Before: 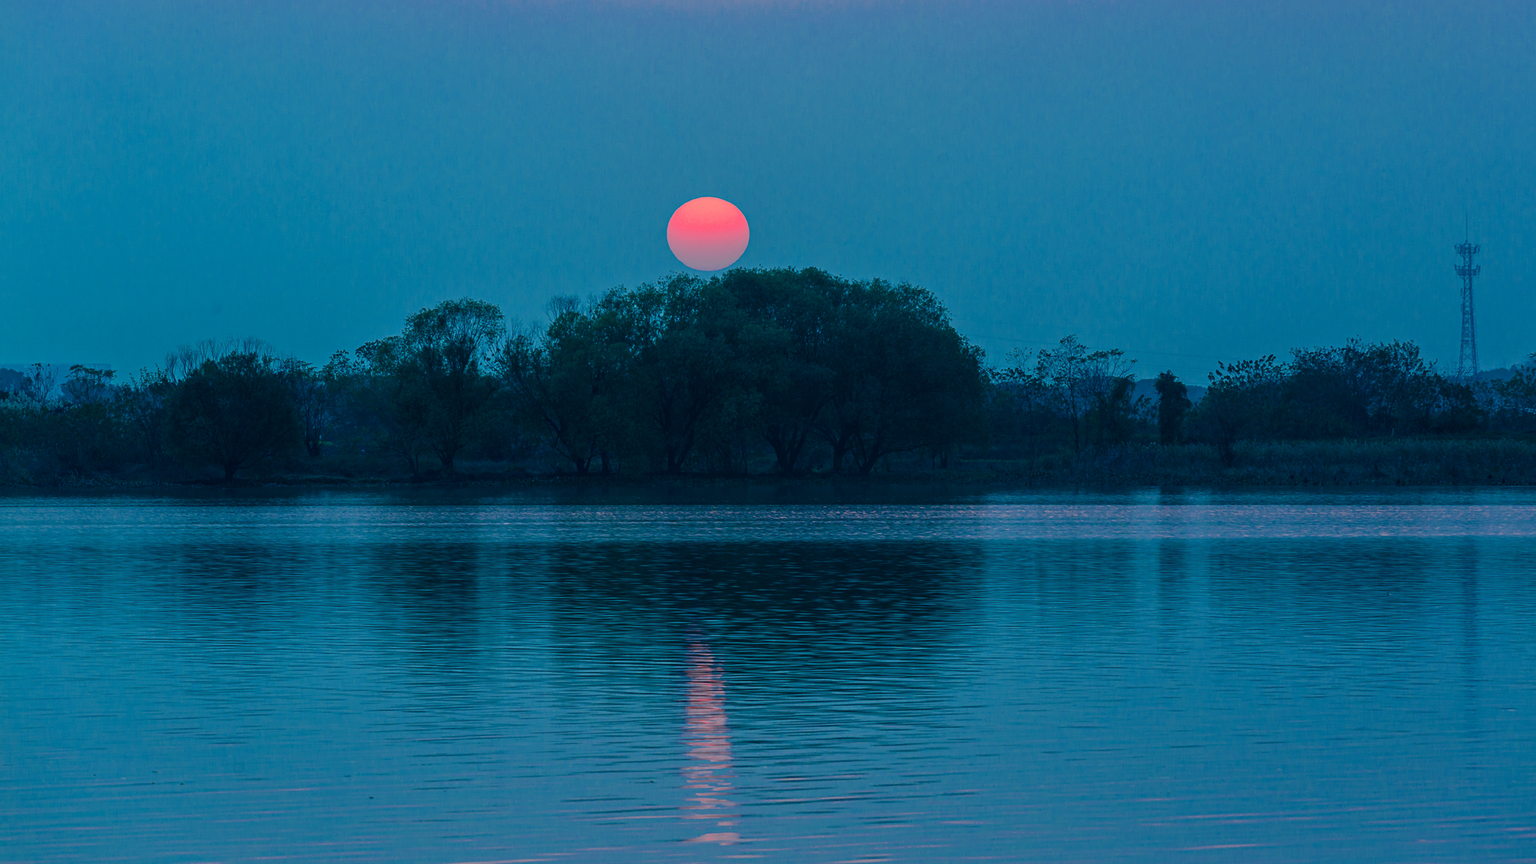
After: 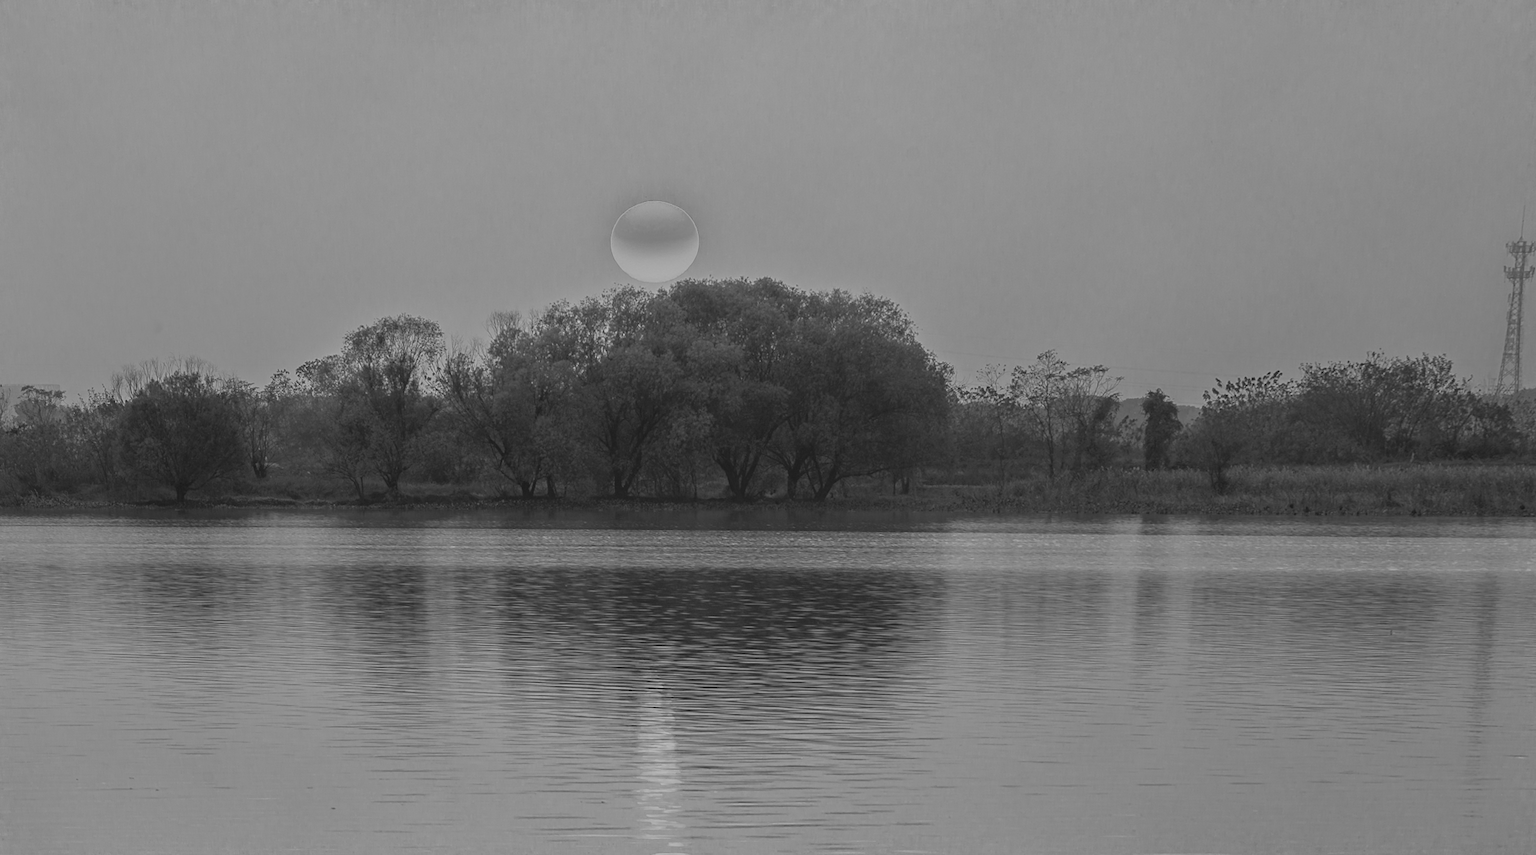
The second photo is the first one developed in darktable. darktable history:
rotate and perspective: rotation 0.062°, lens shift (vertical) 0.115, lens shift (horizontal) -0.133, crop left 0.047, crop right 0.94, crop top 0.061, crop bottom 0.94
levels: levels [0.008, 0.318, 0.836]
monochrome: a -11.7, b 1.62, size 0.5, highlights 0.38
